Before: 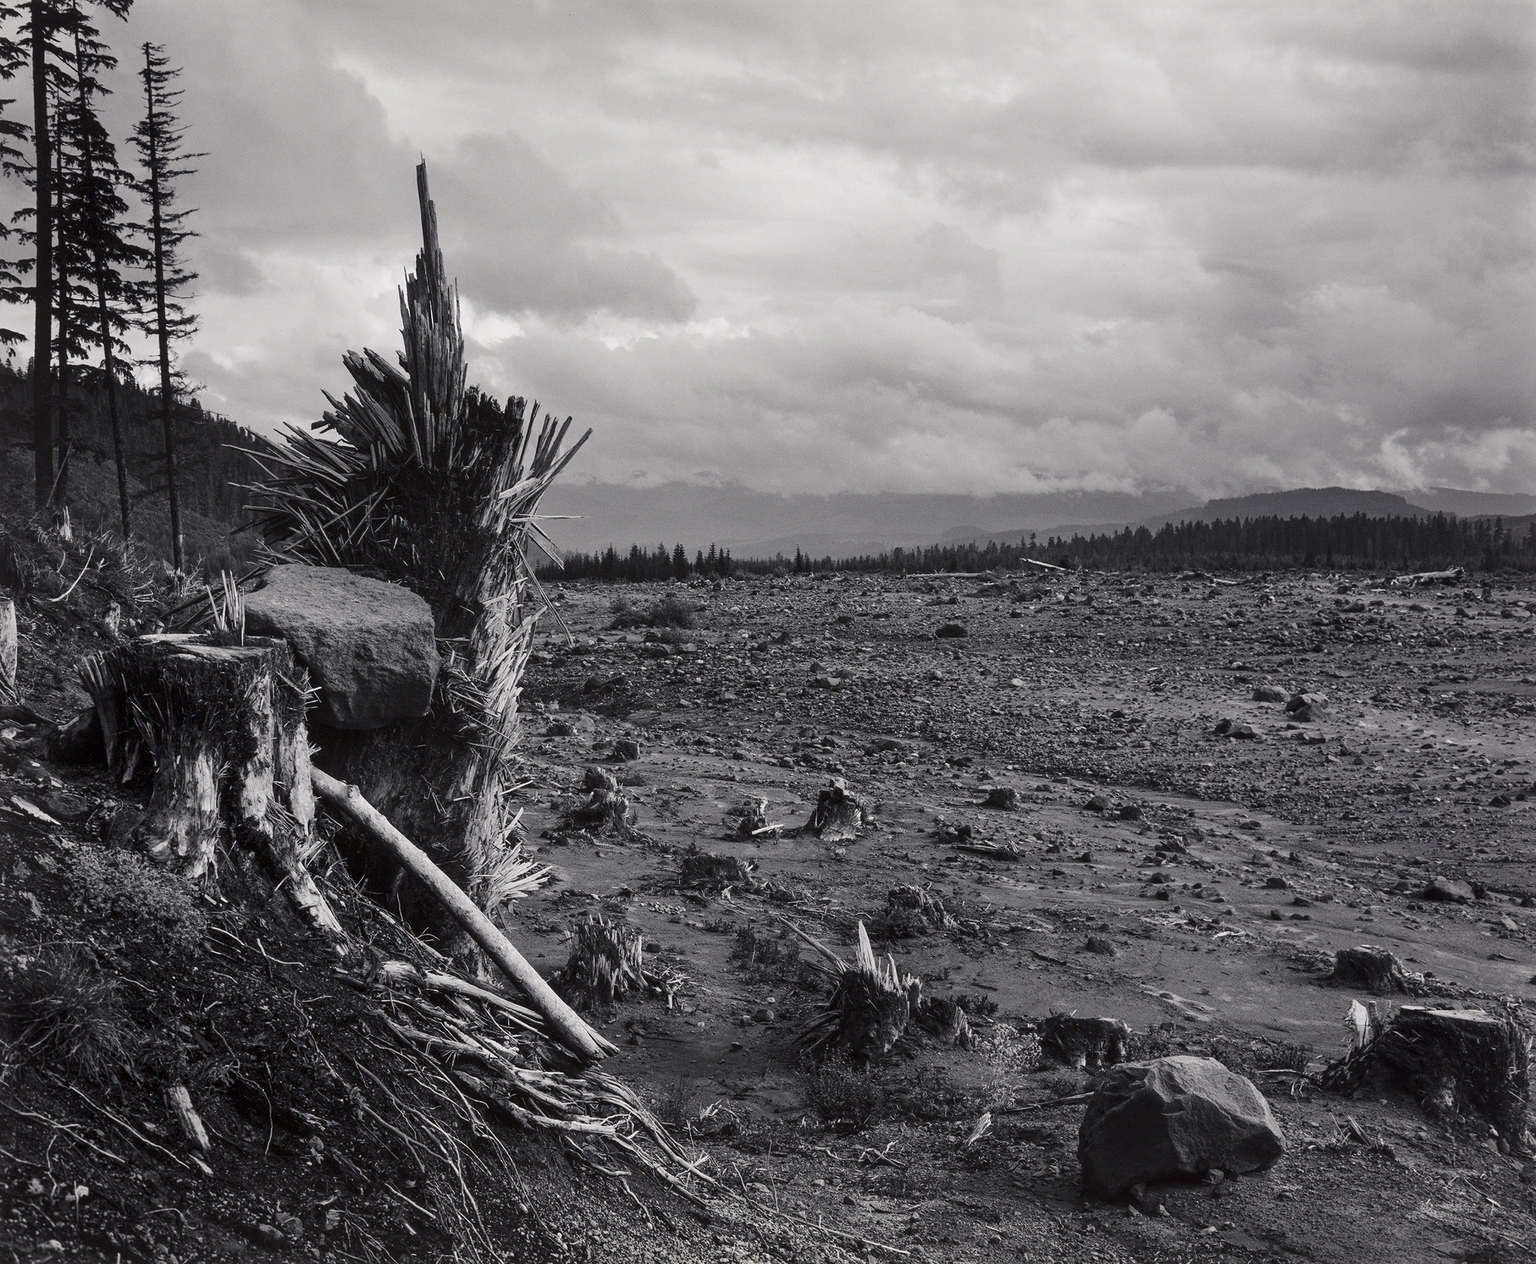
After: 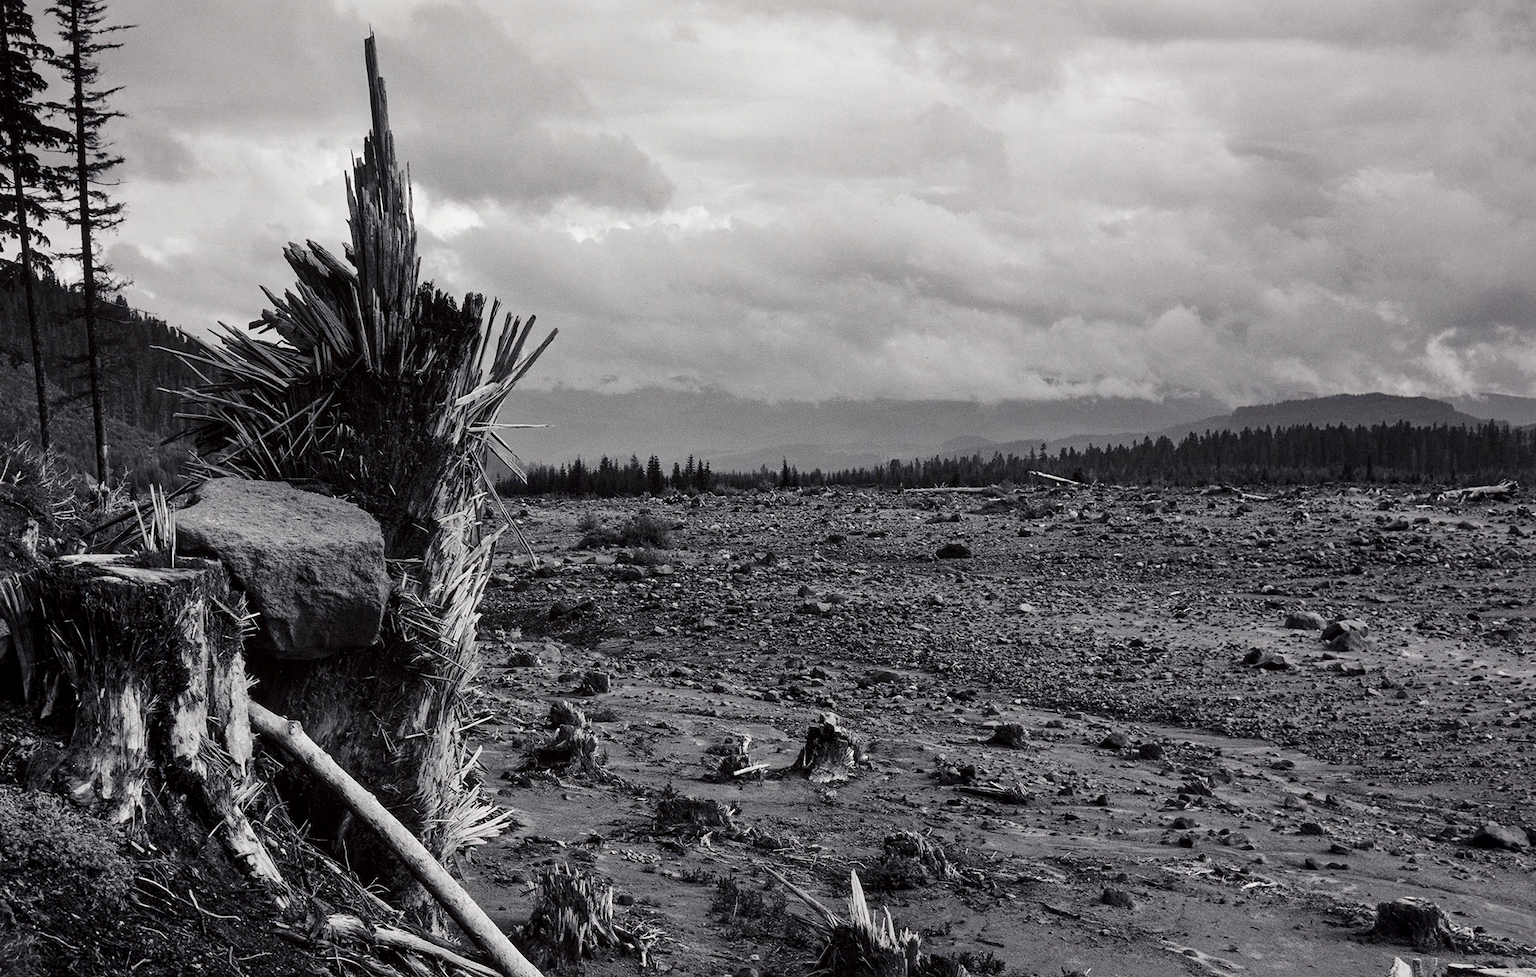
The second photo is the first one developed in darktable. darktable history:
local contrast: mode bilateral grid, contrast 25, coarseness 50, detail 123%, midtone range 0.2
crop: left 5.596%, top 10.314%, right 3.534%, bottom 19.395%
exposure: compensate highlight preservation false
